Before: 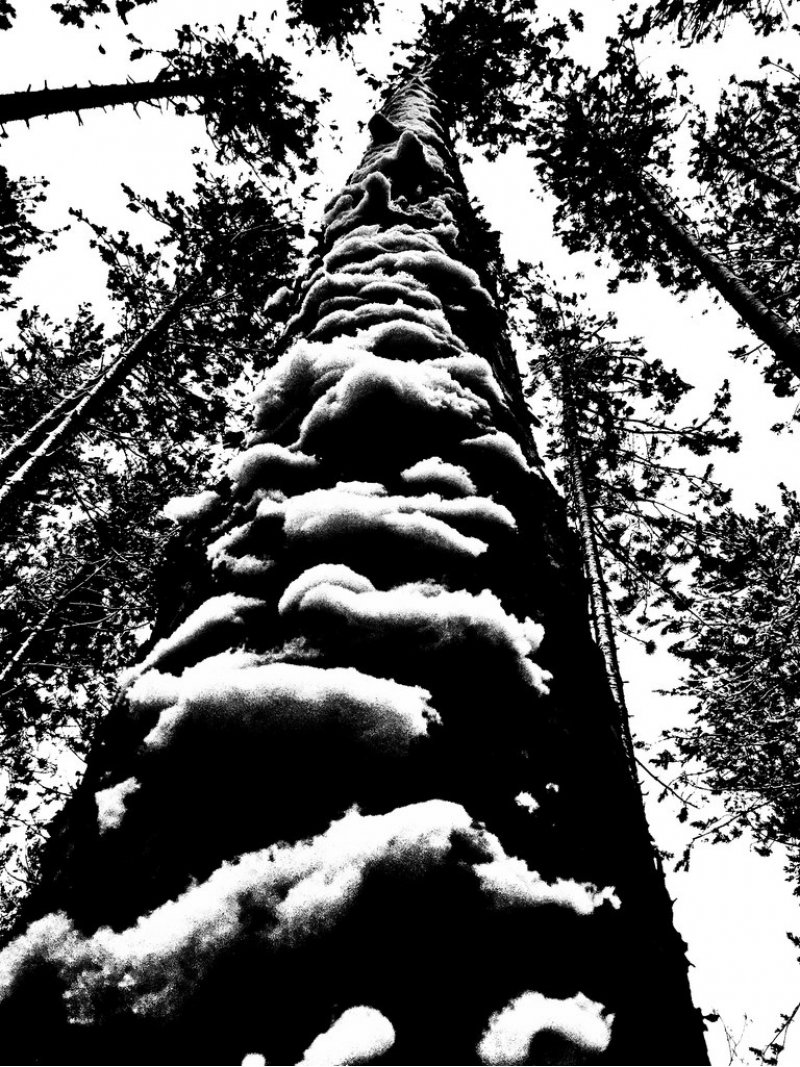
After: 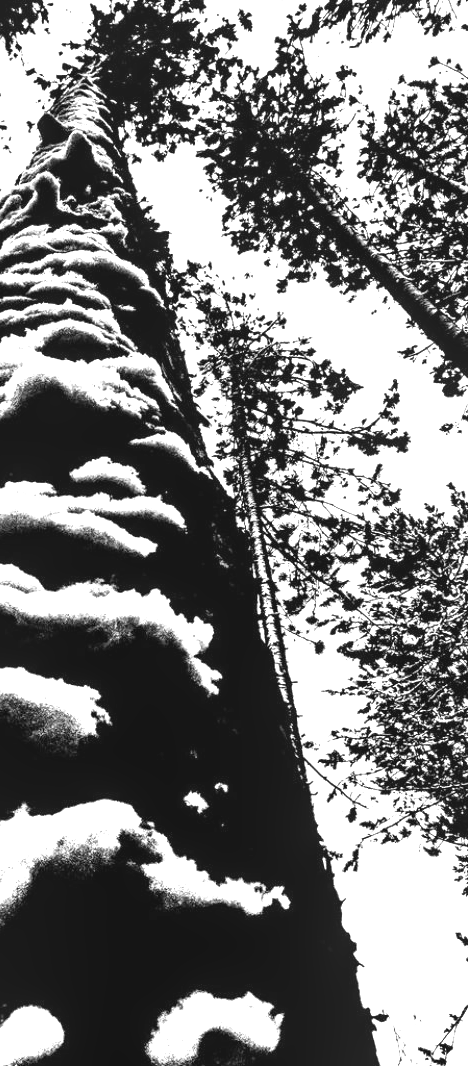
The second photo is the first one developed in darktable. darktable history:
contrast brightness saturation: contrast 0.1, brightness 0.02, saturation 0.02
crop: left 41.402%
exposure: black level correction 0, exposure 1.1 EV, compensate exposure bias true, compensate highlight preservation false
shadows and highlights: shadows 32, highlights -32, soften with gaussian
local contrast: on, module defaults
